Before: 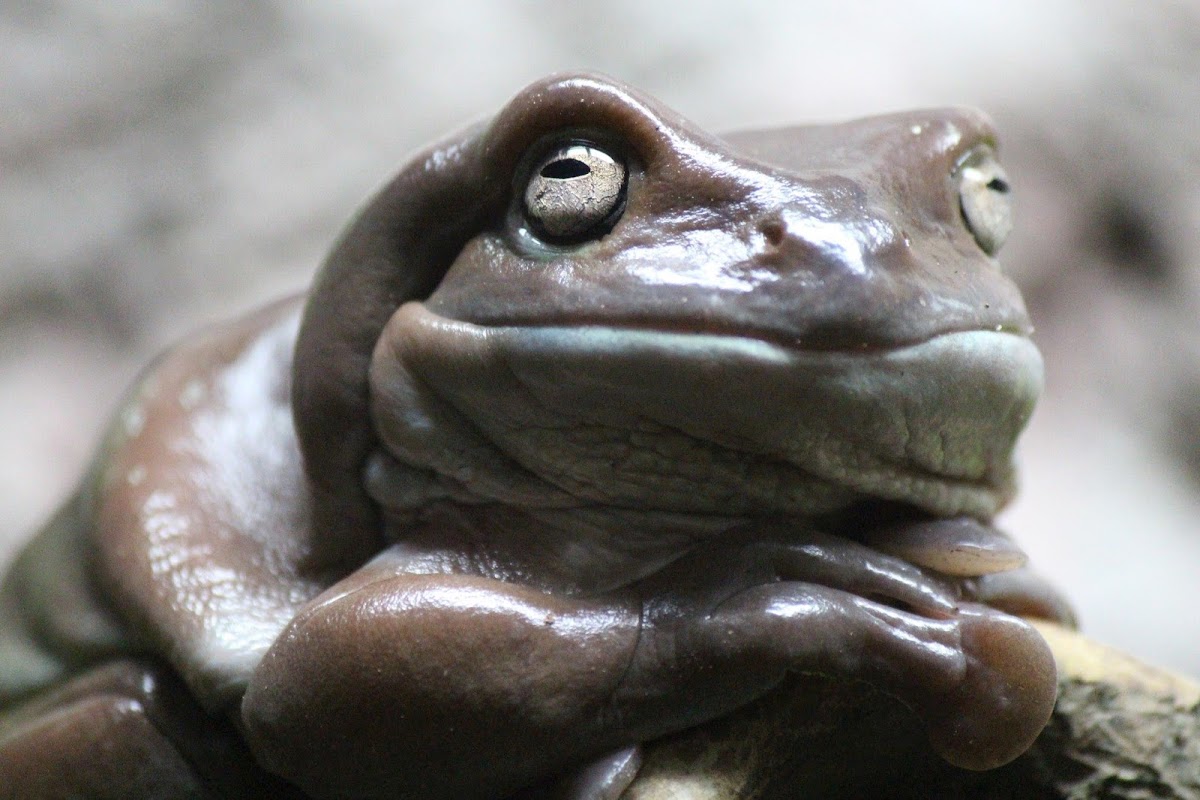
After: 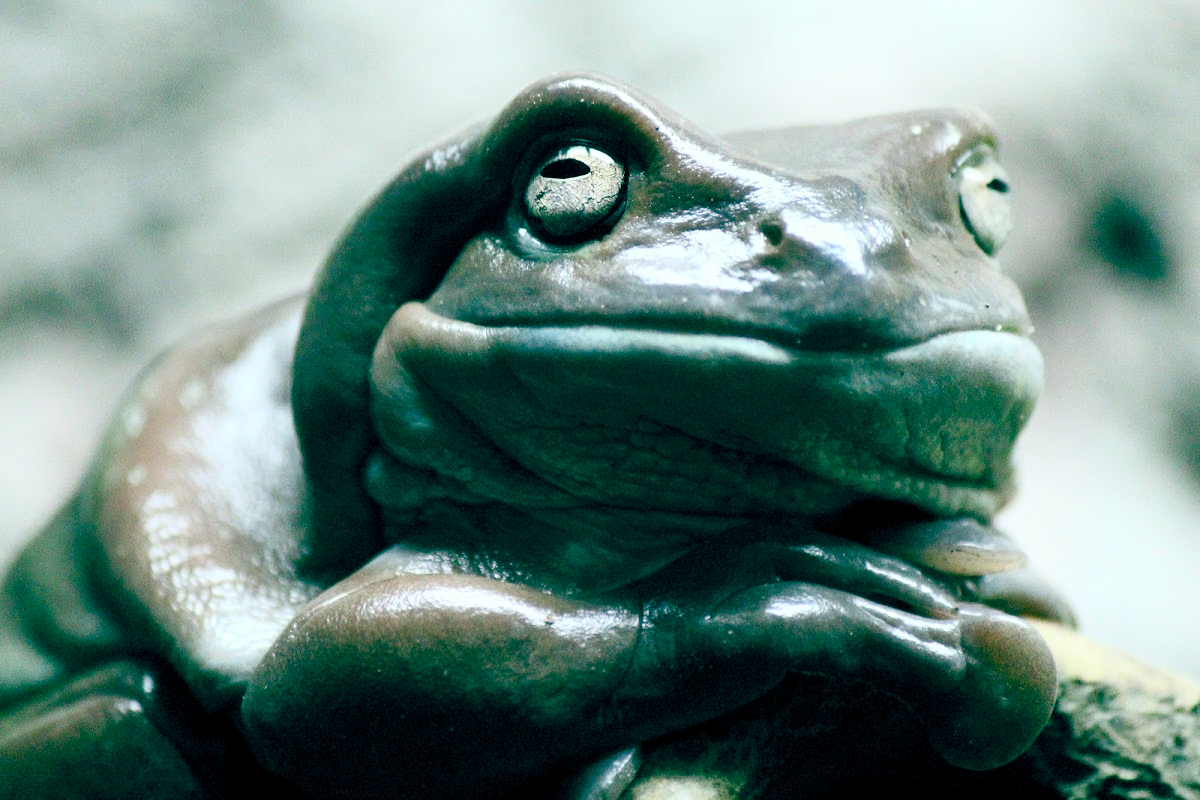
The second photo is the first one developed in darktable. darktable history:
contrast brightness saturation: contrast 0.242, brightness 0.092
color balance rgb: shadows lift › luminance 0.994%, shadows lift › chroma 0.38%, shadows lift › hue 22.98°, power › chroma 0.689%, power › hue 60°, global offset › luminance -0.521%, global offset › chroma 0.908%, global offset › hue 172.86°, perceptual saturation grading › global saturation 20%, perceptual saturation grading › highlights -49.48%, perceptual saturation grading › shadows 25.485%, global vibrance 20%
